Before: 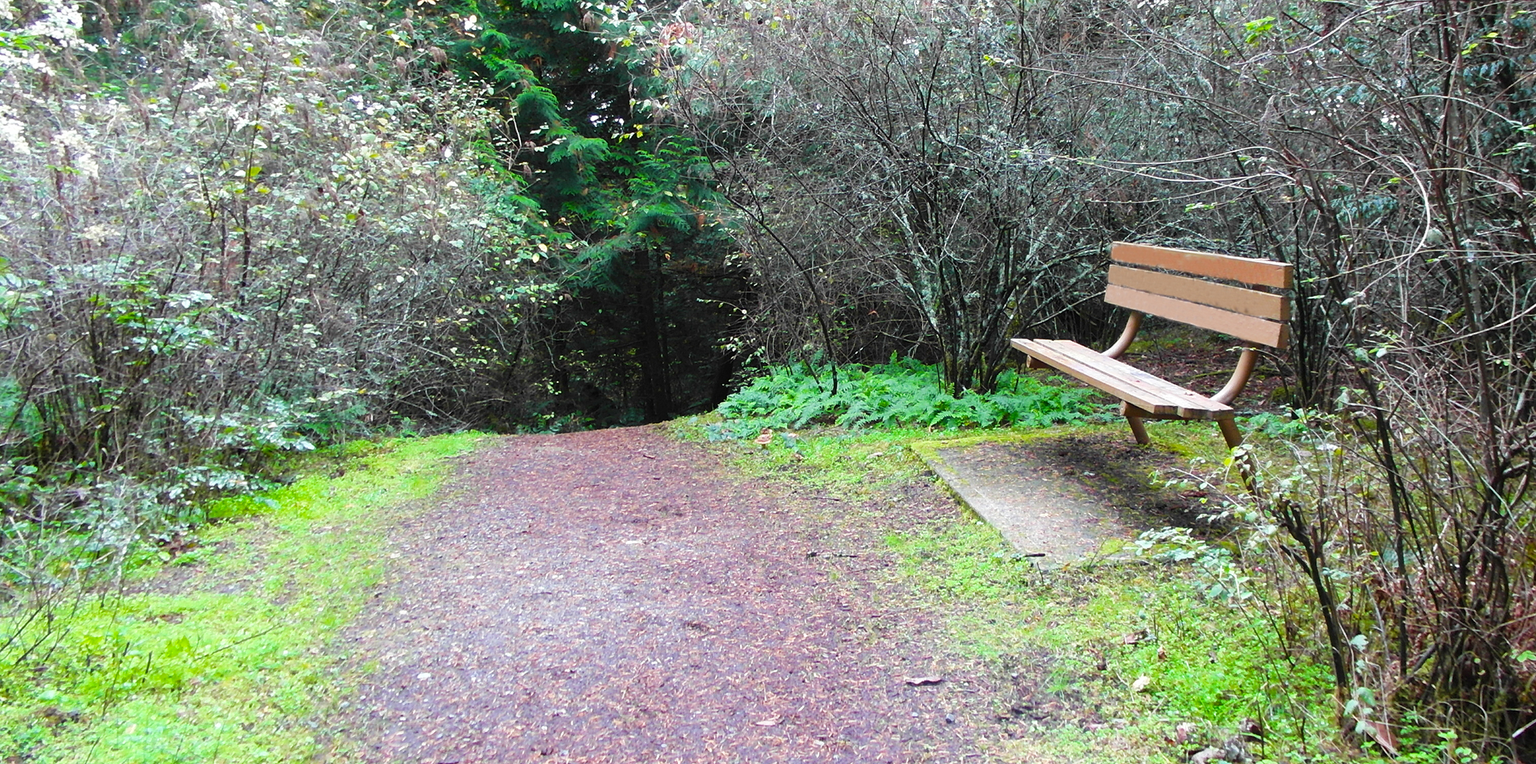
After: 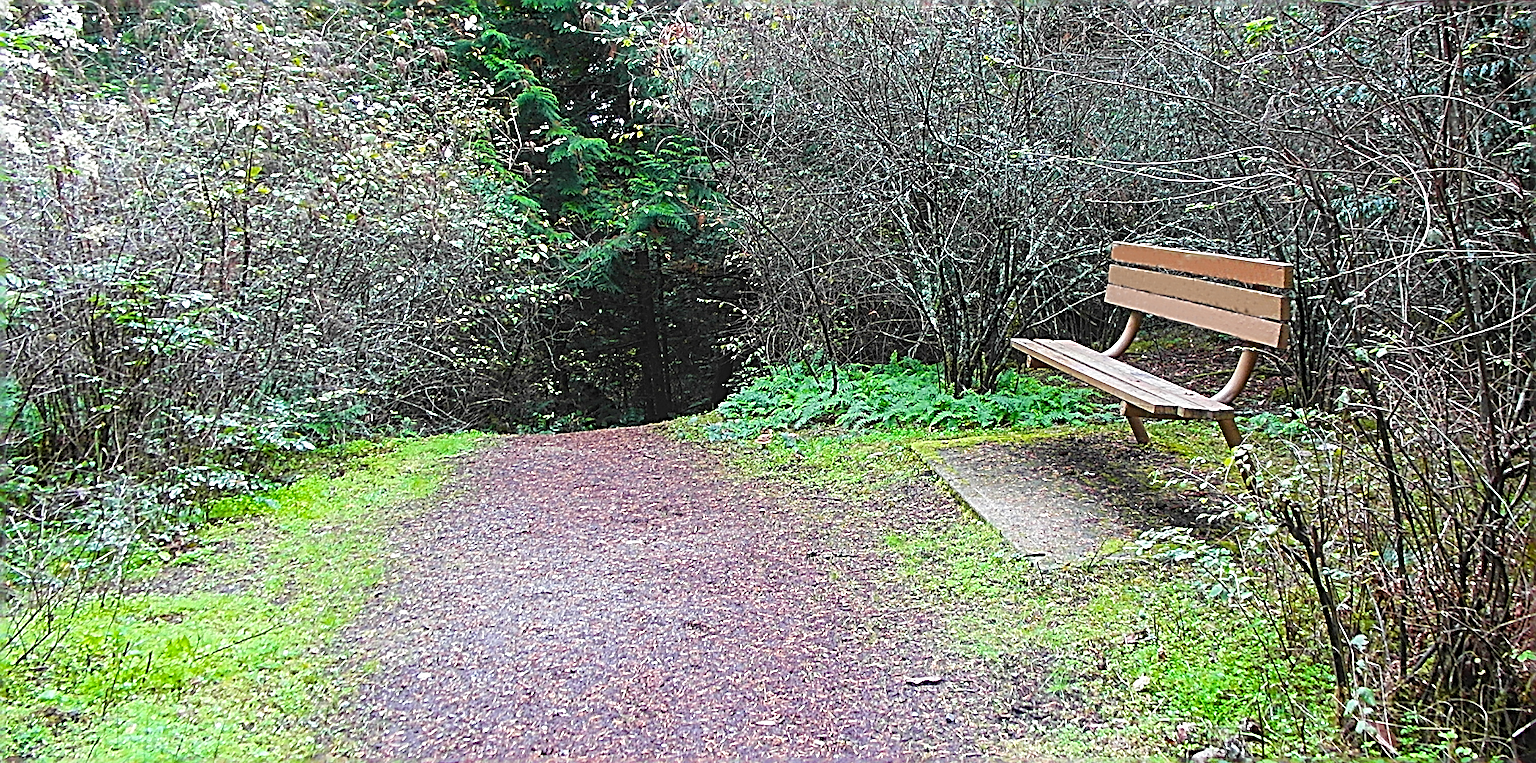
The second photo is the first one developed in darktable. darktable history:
sharpen: radius 3.158, amount 1.731
local contrast: detail 110%
